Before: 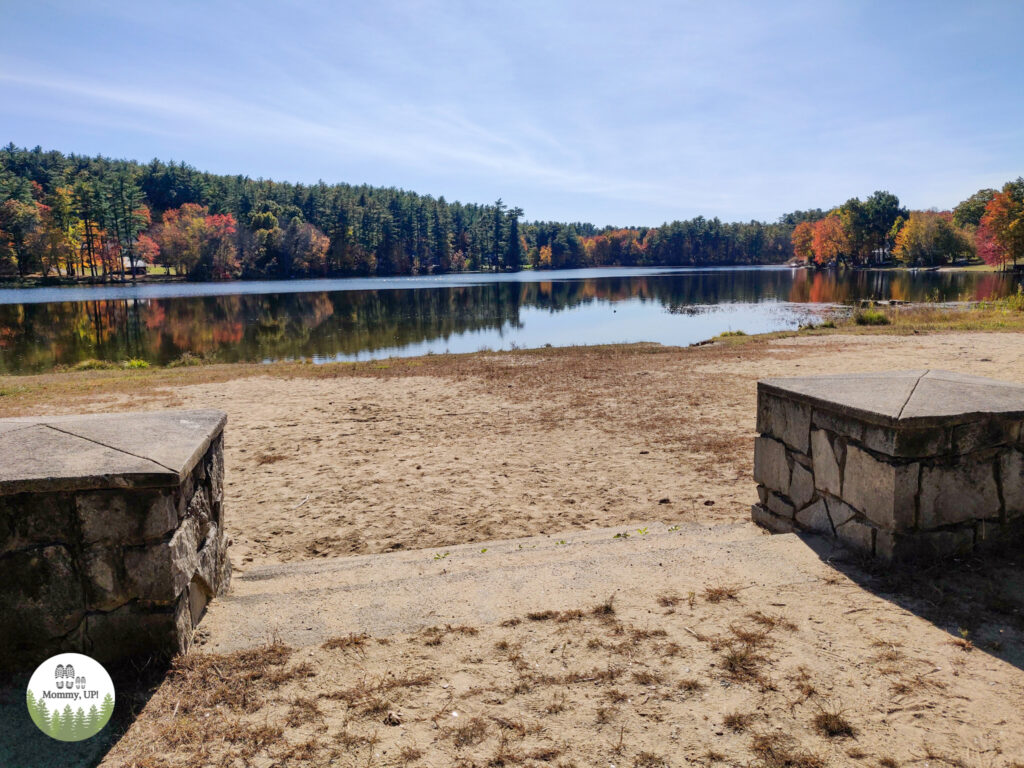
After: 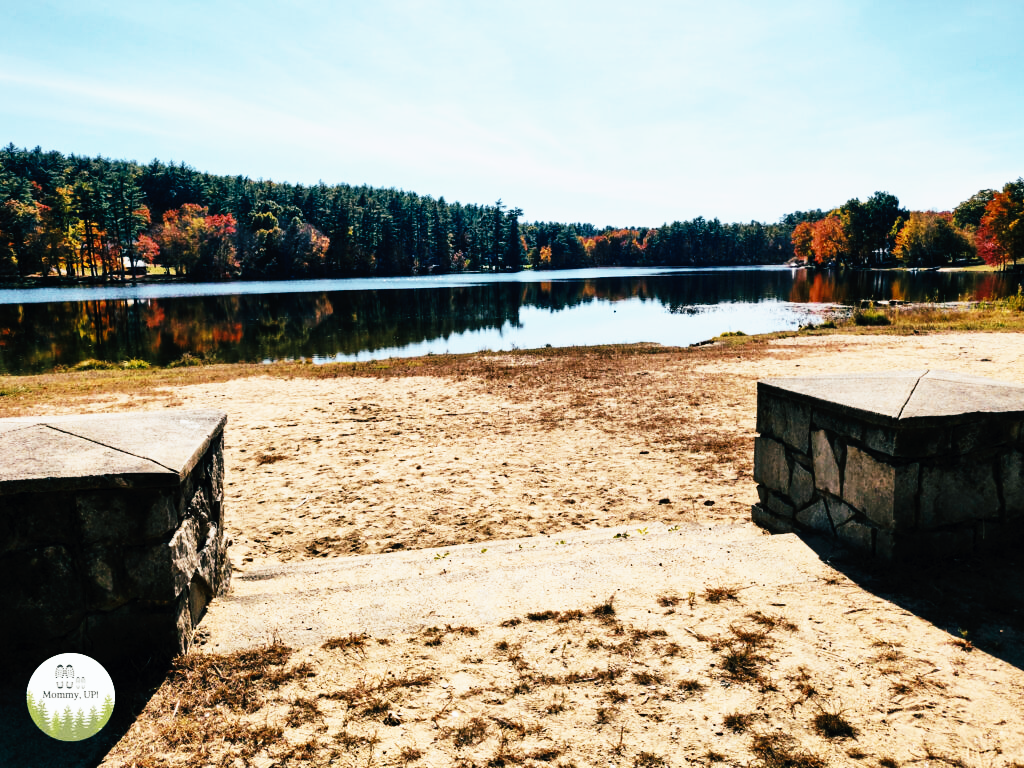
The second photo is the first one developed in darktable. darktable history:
tone curve: curves: ch0 [(0, 0) (0.003, 0.001) (0.011, 0.005) (0.025, 0.01) (0.044, 0.016) (0.069, 0.019) (0.1, 0.024) (0.136, 0.03) (0.177, 0.045) (0.224, 0.071) (0.277, 0.122) (0.335, 0.202) (0.399, 0.326) (0.468, 0.471) (0.543, 0.638) (0.623, 0.798) (0.709, 0.913) (0.801, 0.97) (0.898, 0.983) (1, 1)], preserve colors none
color look up table: target L [95.86, 66.21, 75.67, 57.67, 67.12, 70.98, 51.63, 56.99, 55.39, 52.41, 56.15, 42.51, 42.07, 23.68, 200, 67.09, 70.44, 53.36, 53.57, 41.4, 44.85, 43.37, 38.69, 27.31, 15.53, 0.111, 81.24, 69.22, 68.91, 70.05, 44.33, 50.15, 56.33, 39.9, 37.56, 33.51, 38.74, 36.76, 40.14, 27.85, 4.597, 57.61, 78.27, 71.27, 55.59, 55.41, 54.19, 44.11, 26.46], target a [-4.111, 2.544, -0.486, -18.23, 0.053, -14.02, -22.3, -23.44, -11.78, 4.348, -0.53, -17.85, -15.22, -14.39, 0, 3.307, 8.514, 15.21, 24.76, 30.77, 21.26, 19.31, 20.35, 28.22, -0.684, 0.699, 3.21, 16.32, 15.16, -1.648, 37.68, 30.96, 16.68, 32.78, 30.81, 17.04, 0.832, -3.013, -1.001, 23.58, 6.883, -17.27, -14.79, -12.51, -15.5, -16.75, -13.2, -9.89, -11.72], target b [24.13, 40.65, 24.65, -11.23, 43.09, 6.862, 26.66, 18.73, 21.78, 29.84, 7.013, 11.49, 4.451, 13.8, 0, 42.76, 16.86, 31.07, -1.769, 23.3, 3.611, 27.96, 31.36, 41.5, 2.667, -2.619, -4.038, -13.7, -4.135, 2.092, -22.51, -15.31, -10.18, -24.88, -12.99, -10.15, -20.56, -14.92, -19.5, -23.87, -18.97, -13.3, -20.89, -15.97, -13.11, -9.595, -14.34, -9.852, -5.407], num patches 49
